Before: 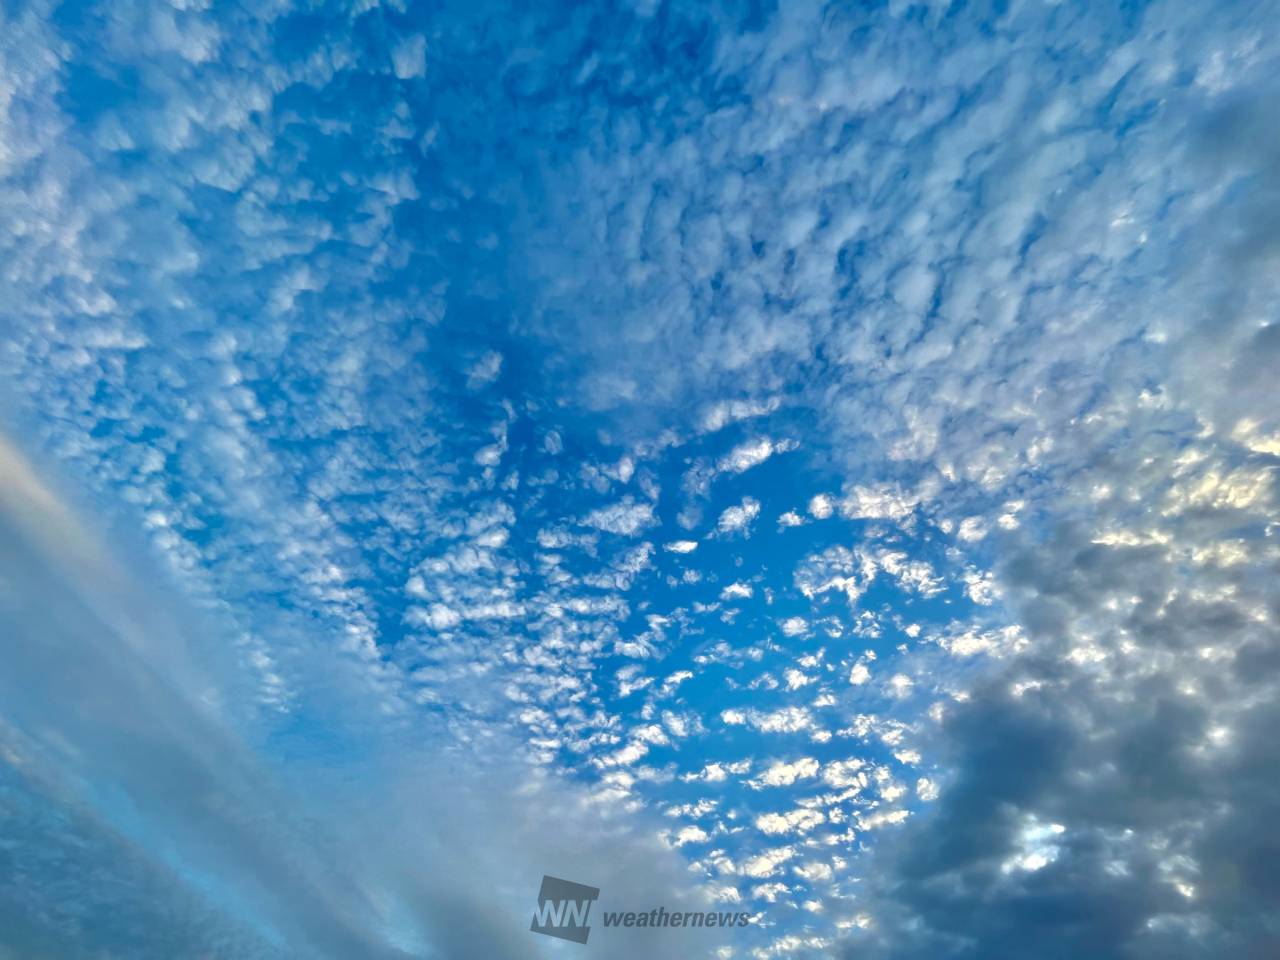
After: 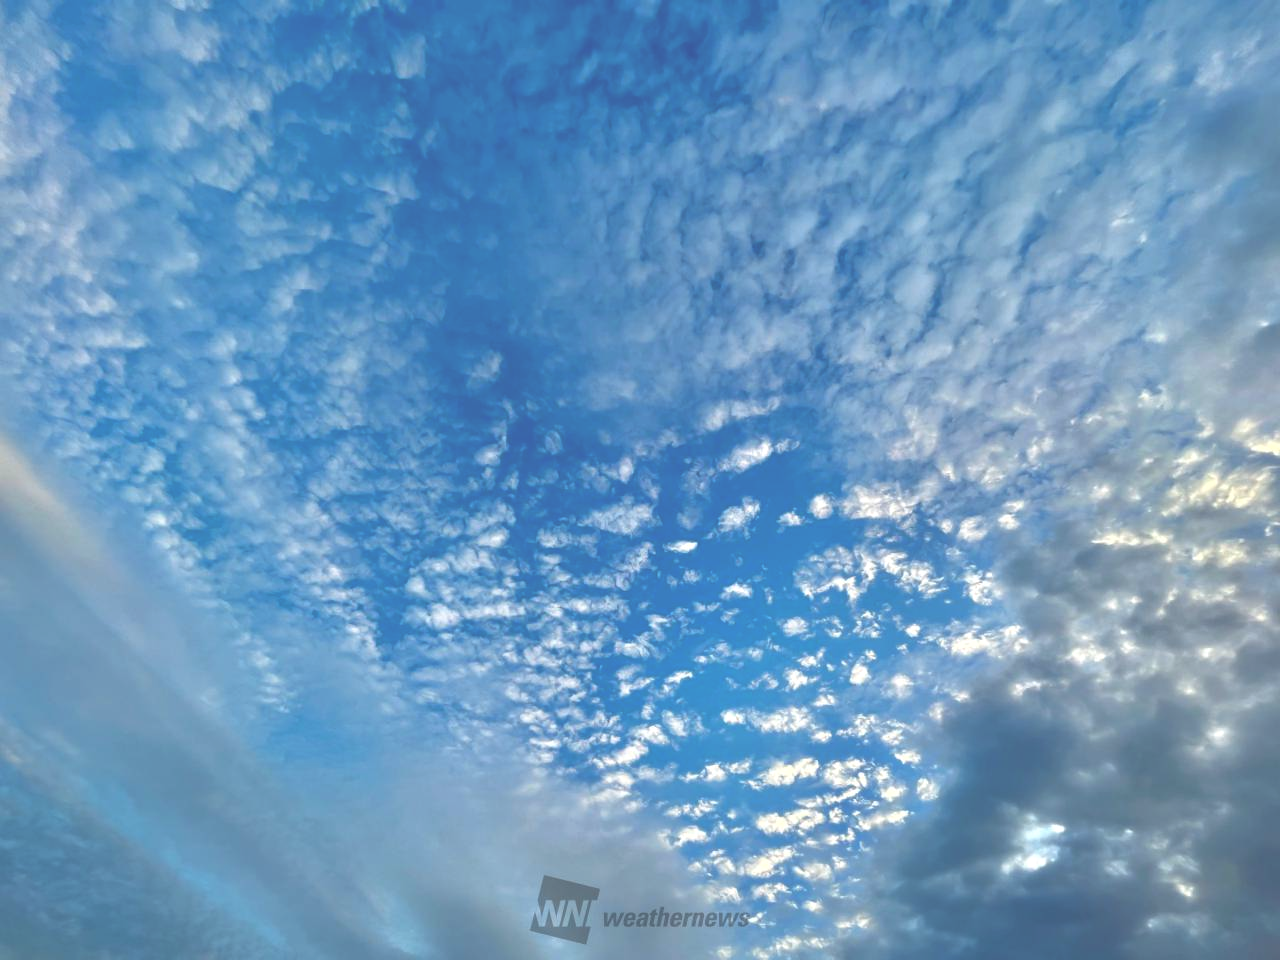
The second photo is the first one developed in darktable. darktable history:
exposure: black level correction -0.041, exposure 0.064 EV, compensate highlight preservation false
